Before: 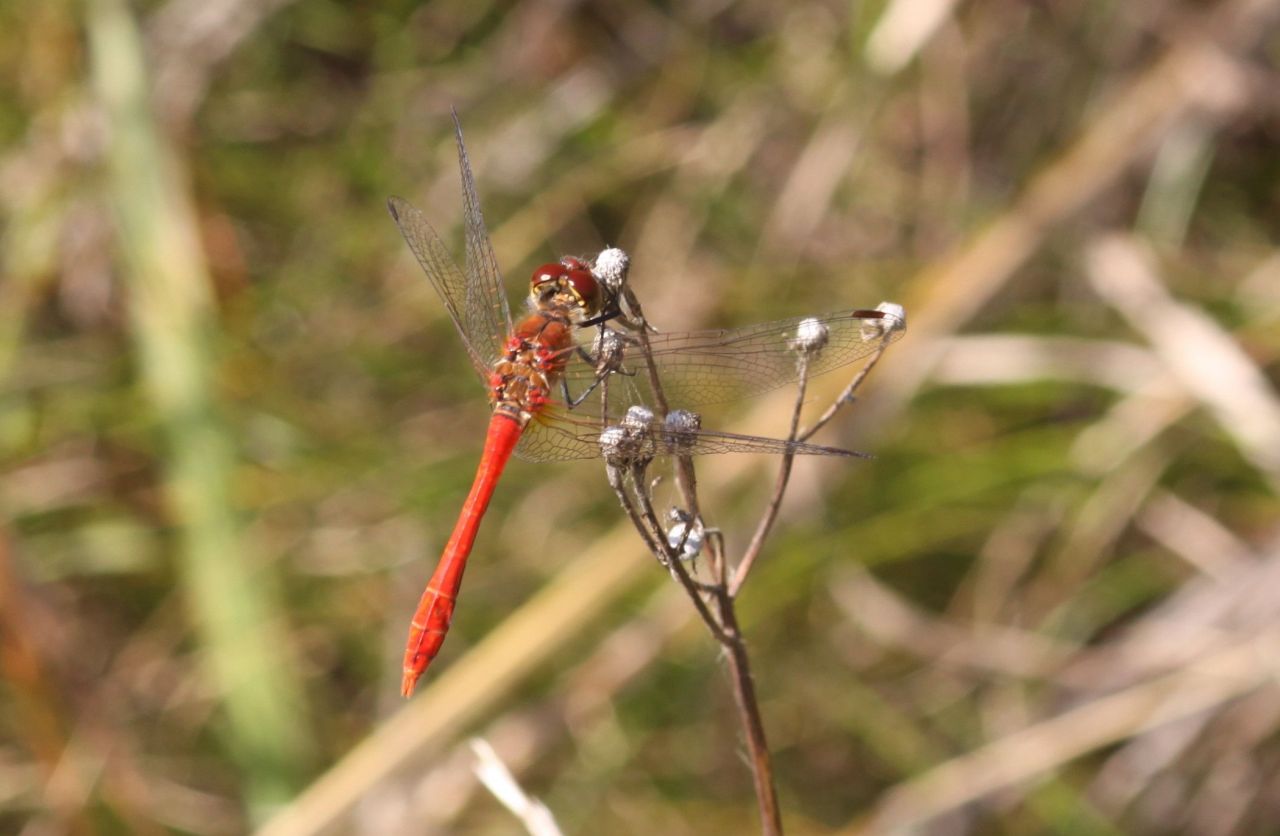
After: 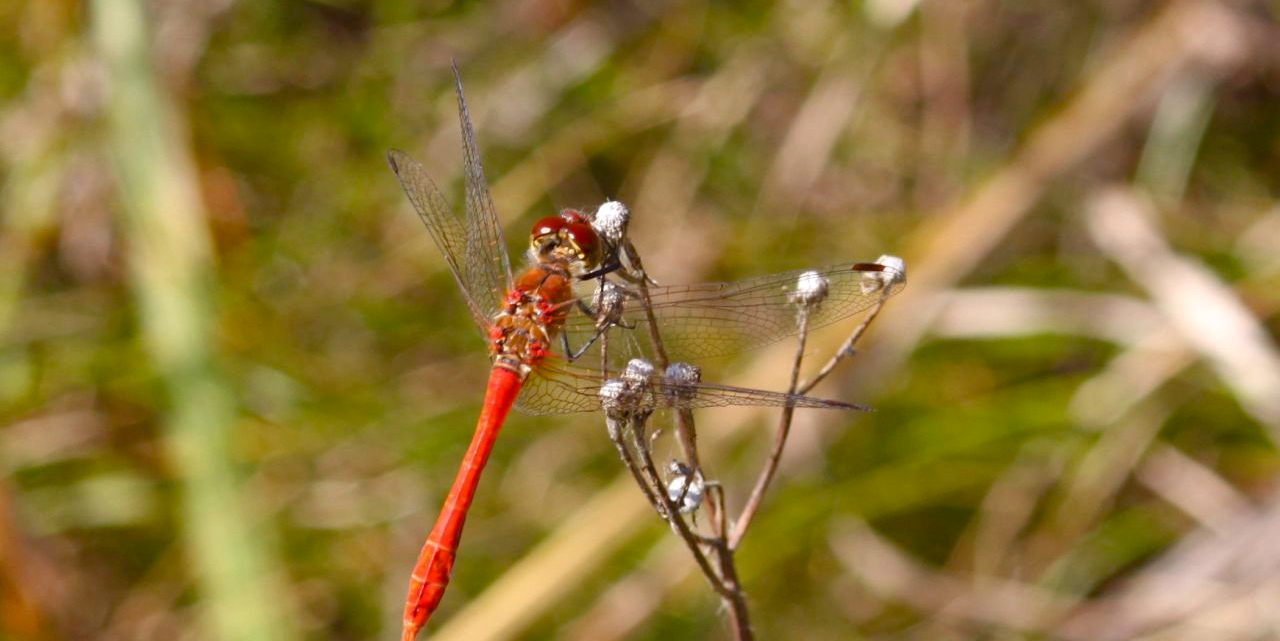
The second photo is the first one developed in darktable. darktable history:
crop: top 5.667%, bottom 17.637%
haze removal: compatibility mode true, adaptive false
color balance rgb: perceptual saturation grading › global saturation 20%, perceptual saturation grading › highlights -25%, perceptual saturation grading › shadows 25%
